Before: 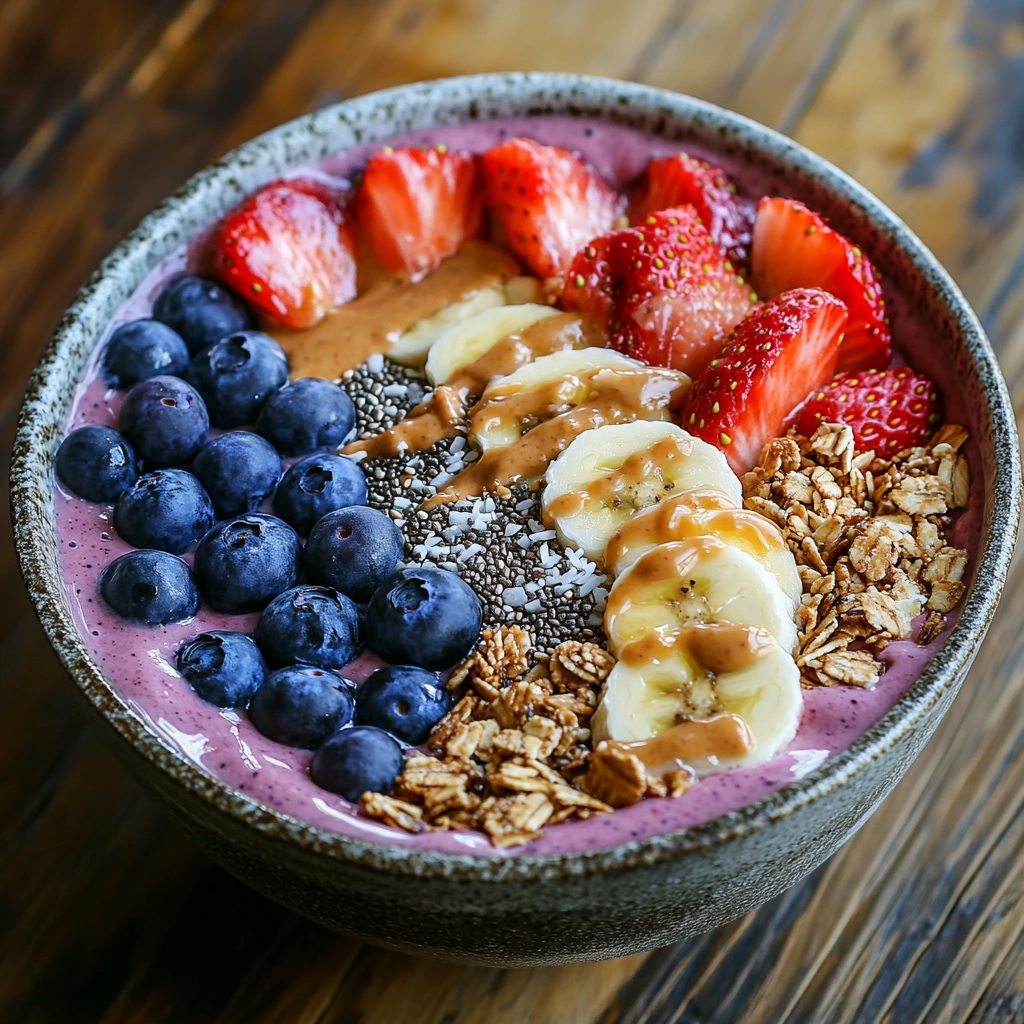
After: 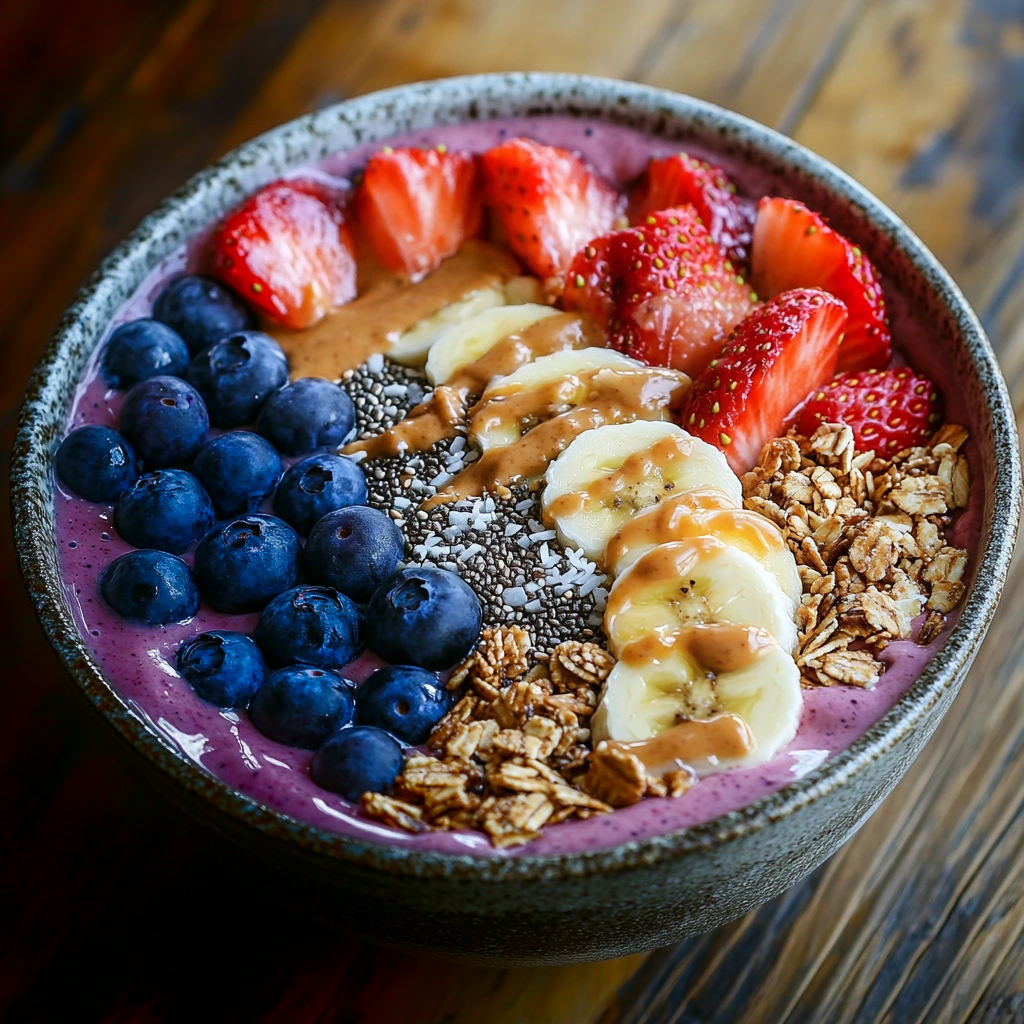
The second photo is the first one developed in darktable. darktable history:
exposure: black level correction 0, compensate exposure bias true, compensate highlight preservation false
shadows and highlights: shadows -90, highlights 90, soften with gaussian
